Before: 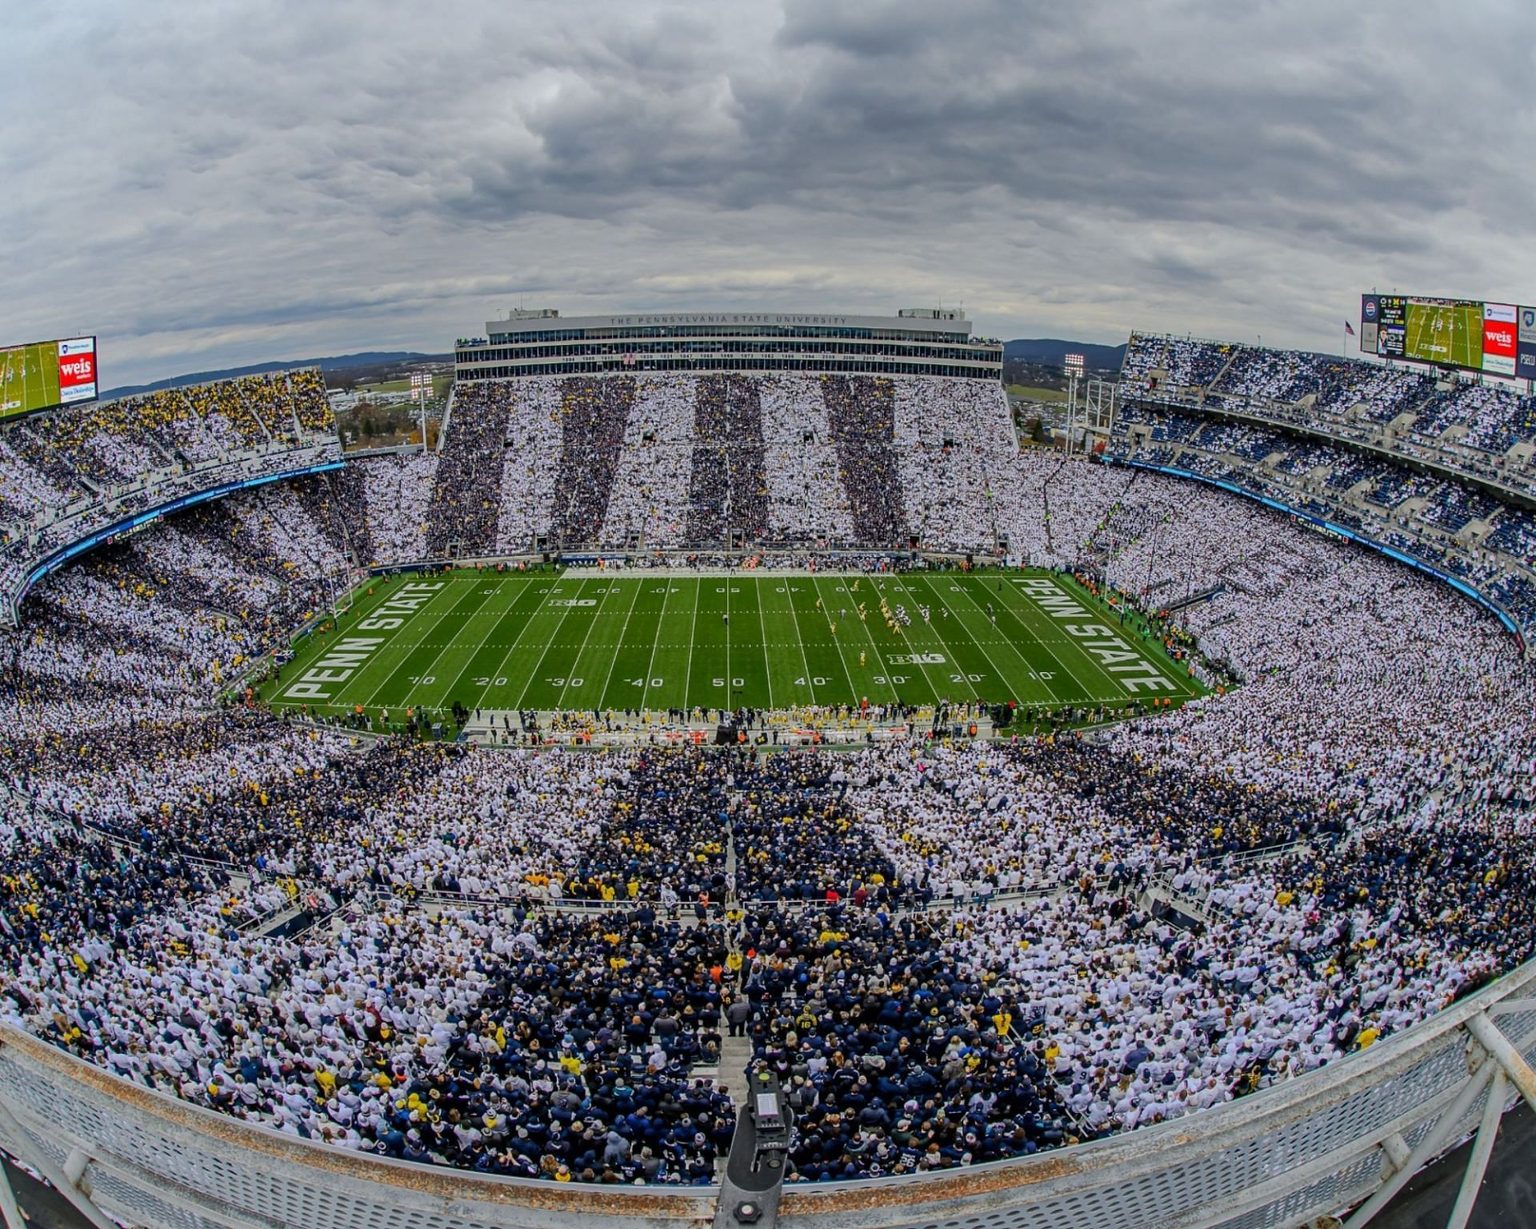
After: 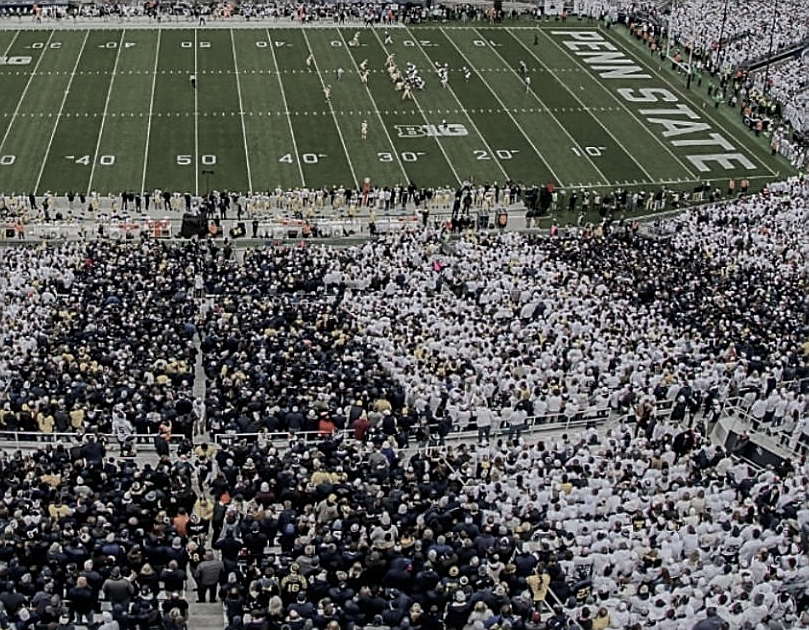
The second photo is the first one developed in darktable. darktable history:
tone equalizer: on, module defaults
color zones: curves: ch1 [(0, 0.34) (0.143, 0.164) (0.286, 0.152) (0.429, 0.176) (0.571, 0.173) (0.714, 0.188) (0.857, 0.199) (1, 0.34)]
sharpen: on, module defaults
crop: left 37.221%, top 45.169%, right 20.63%, bottom 13.777%
